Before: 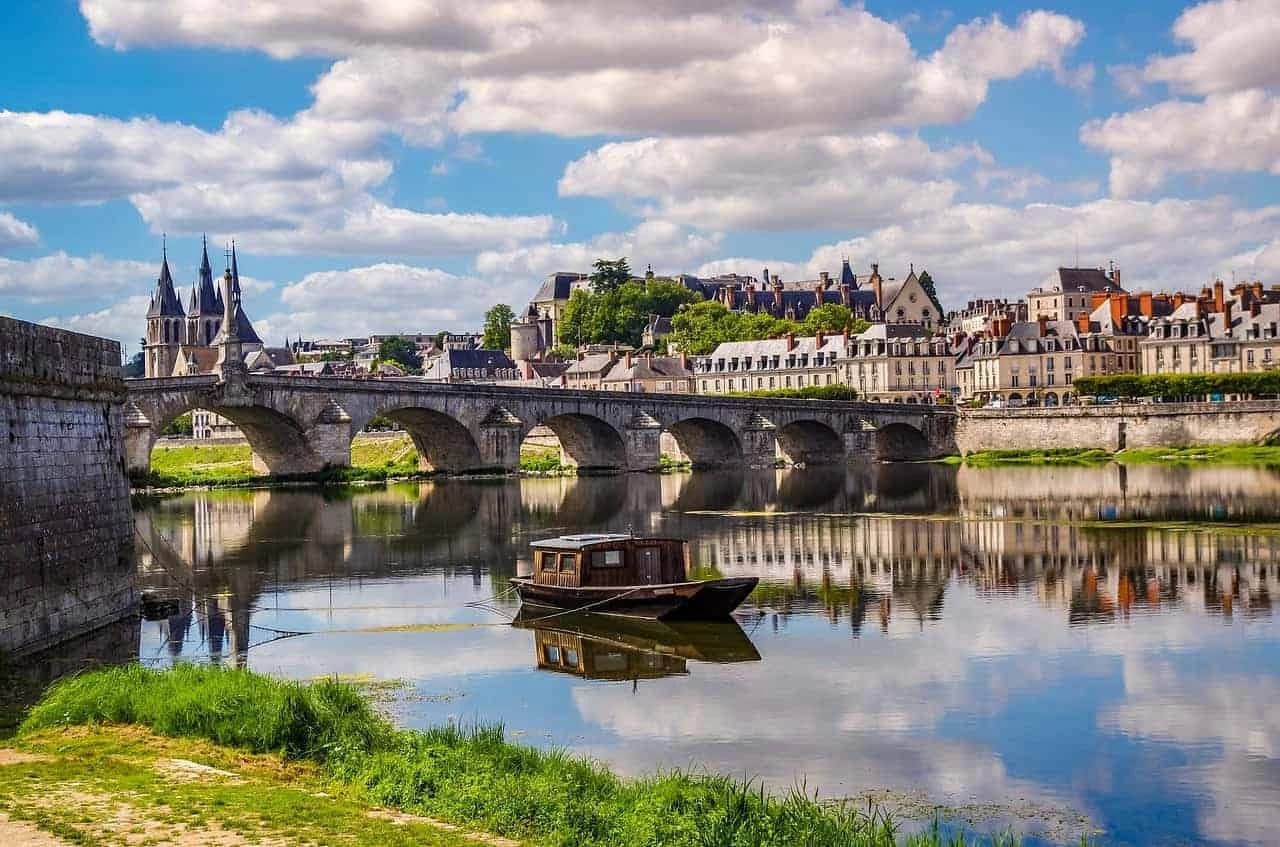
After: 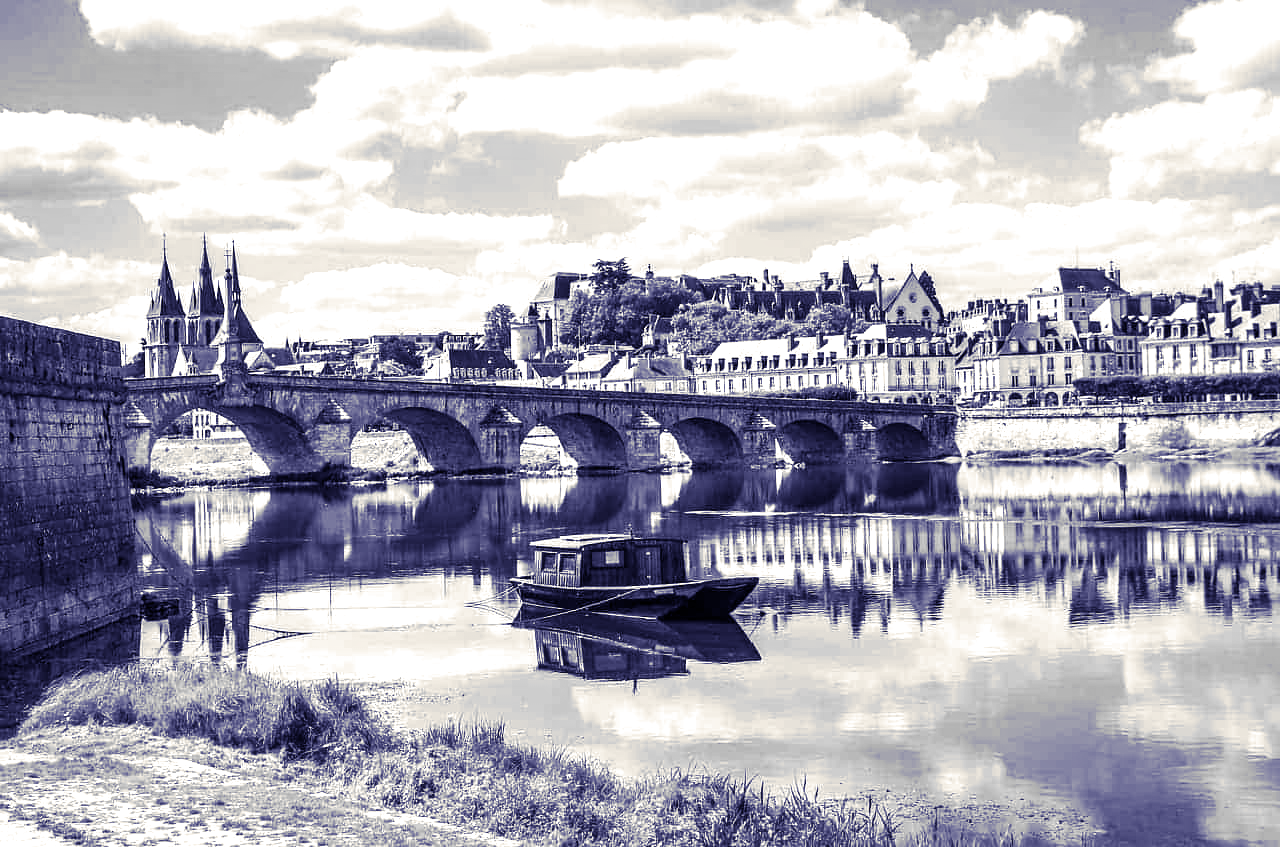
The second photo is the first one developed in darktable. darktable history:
monochrome: a -6.99, b 35.61, size 1.4
exposure: exposure 1 EV, compensate highlight preservation false
split-toning: shadows › hue 242.67°, shadows › saturation 0.733, highlights › hue 45.33°, highlights › saturation 0.667, balance -53.304, compress 21.15%
